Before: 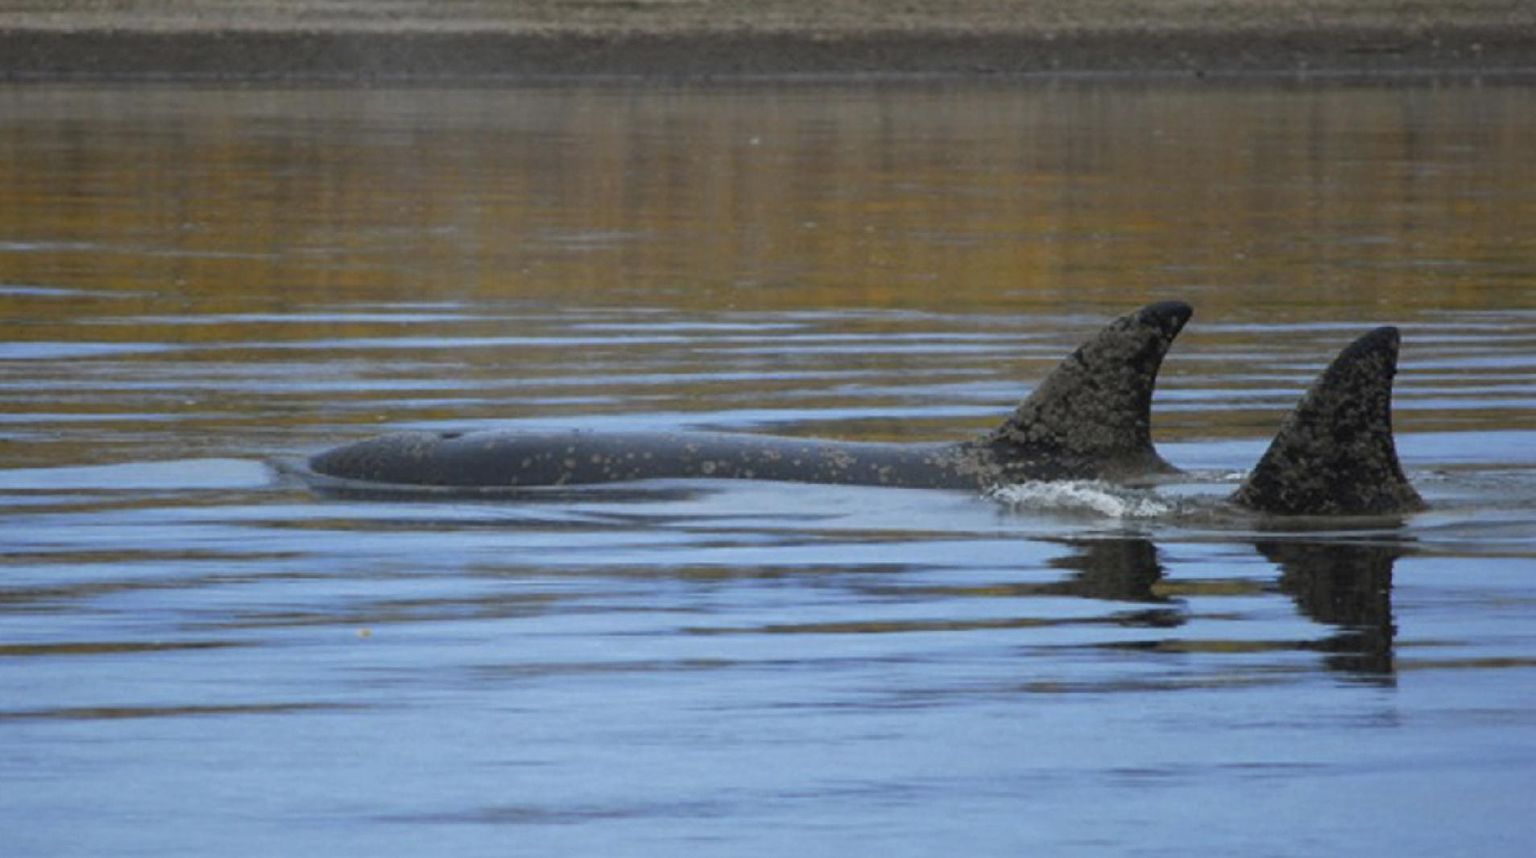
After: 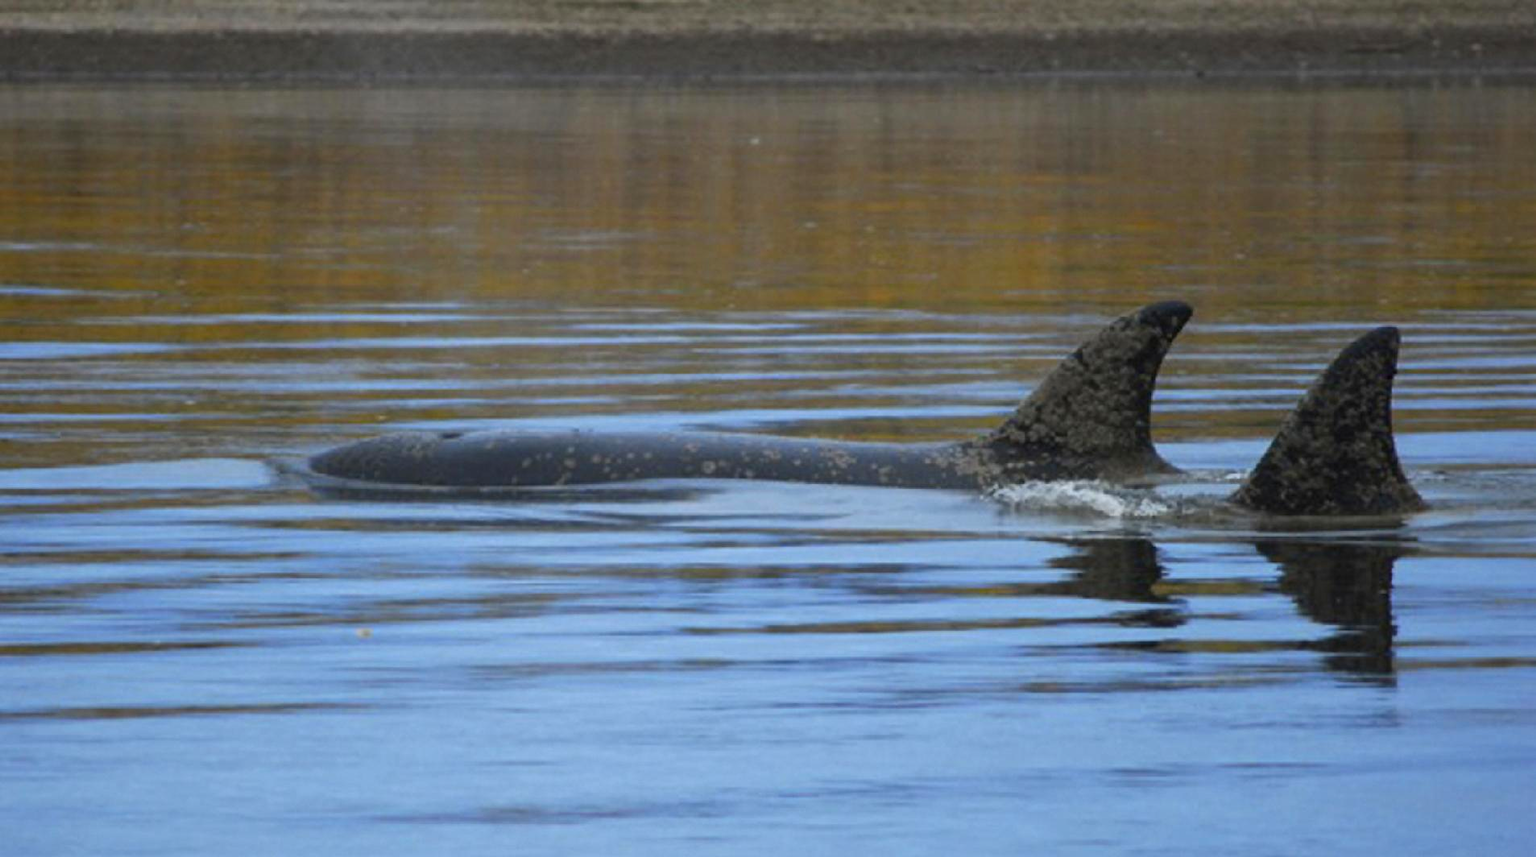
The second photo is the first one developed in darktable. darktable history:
contrast brightness saturation: contrast 0.084, saturation 0.201
